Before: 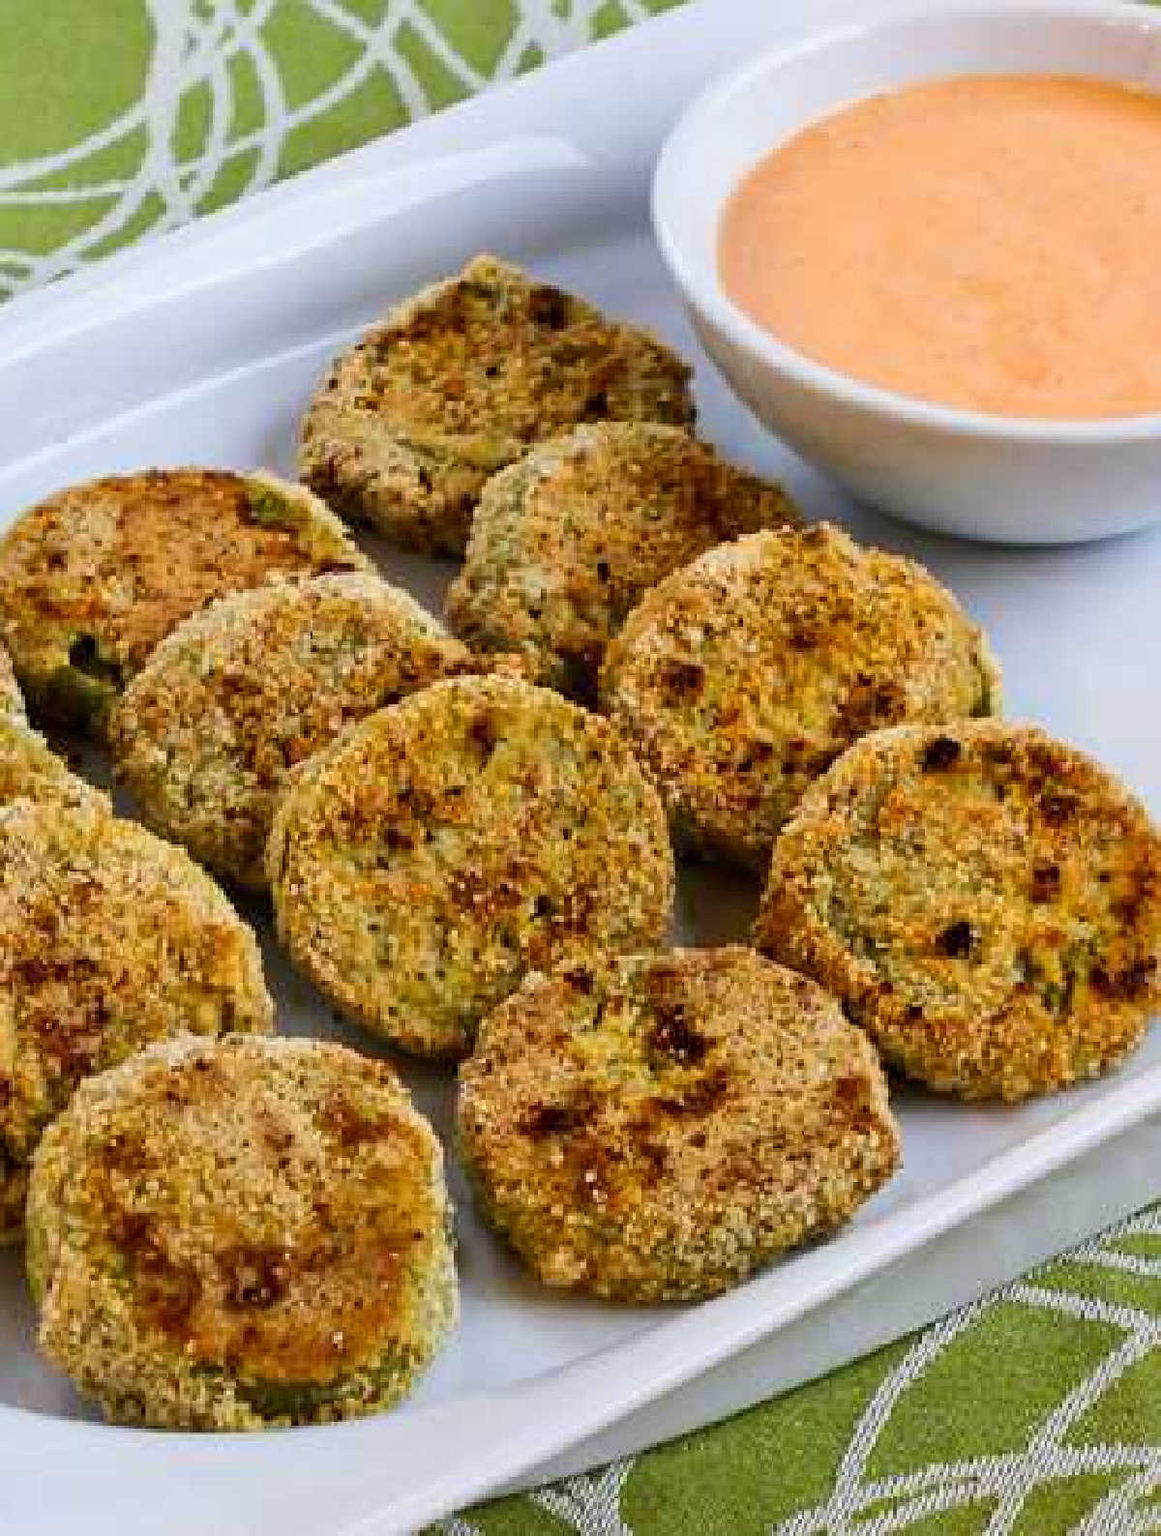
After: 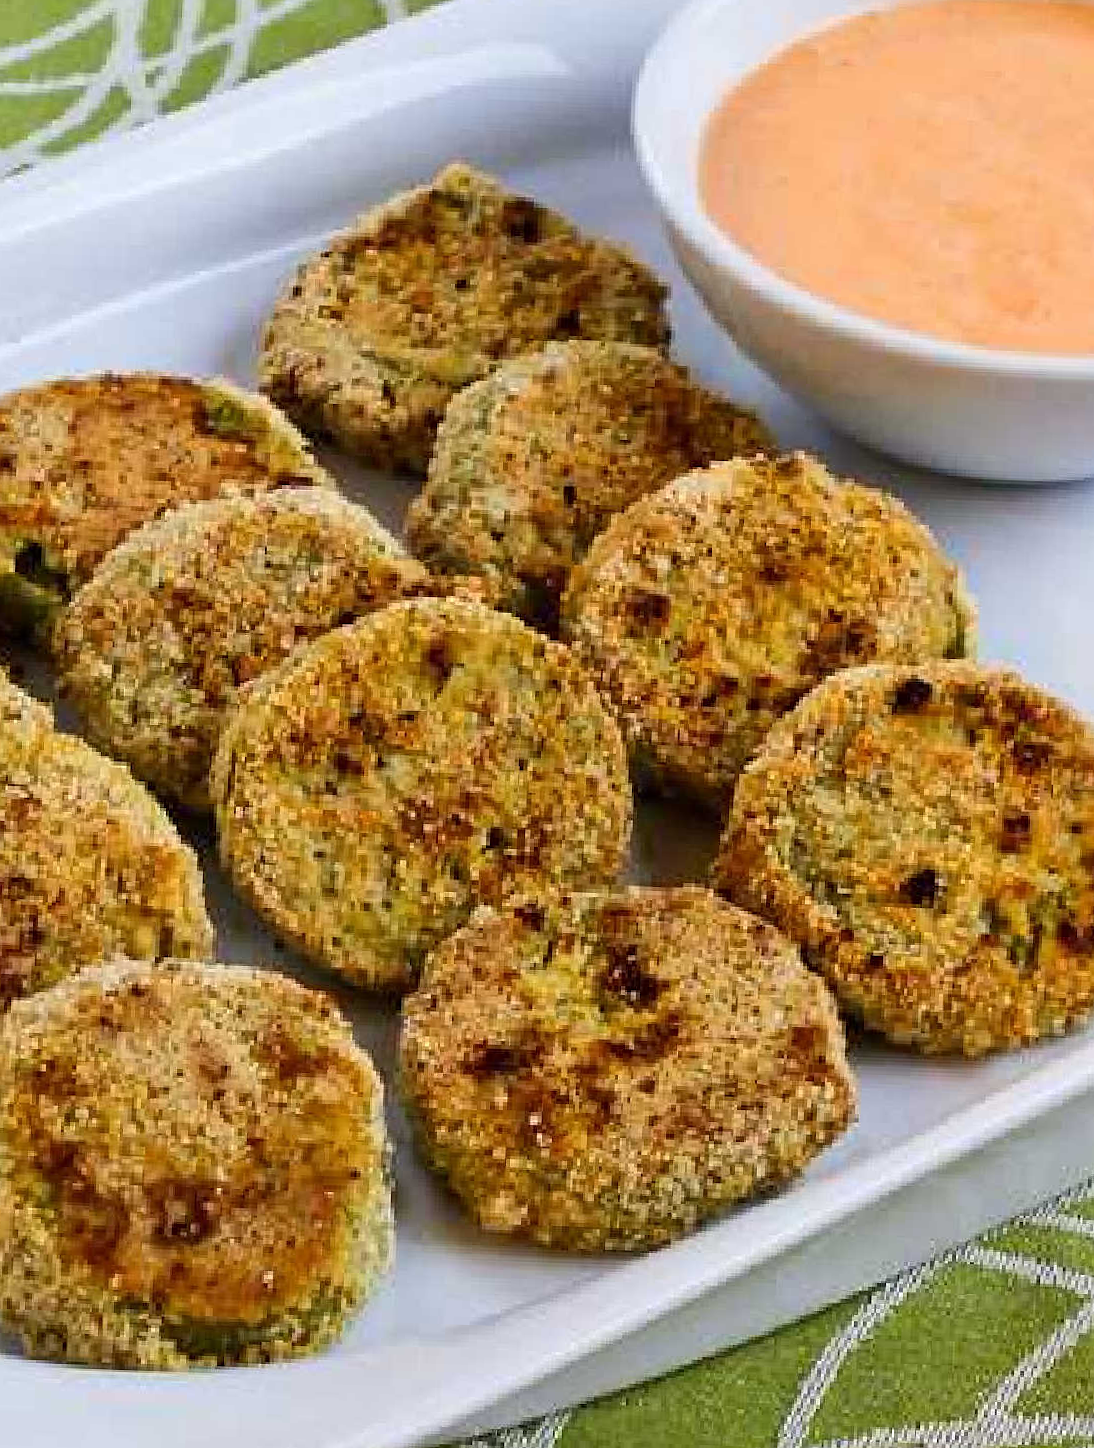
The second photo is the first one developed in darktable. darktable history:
sharpen: radius 1.458, amount 0.398, threshold 1.271
crop and rotate: angle -1.96°, left 3.097%, top 4.154%, right 1.586%, bottom 0.529%
